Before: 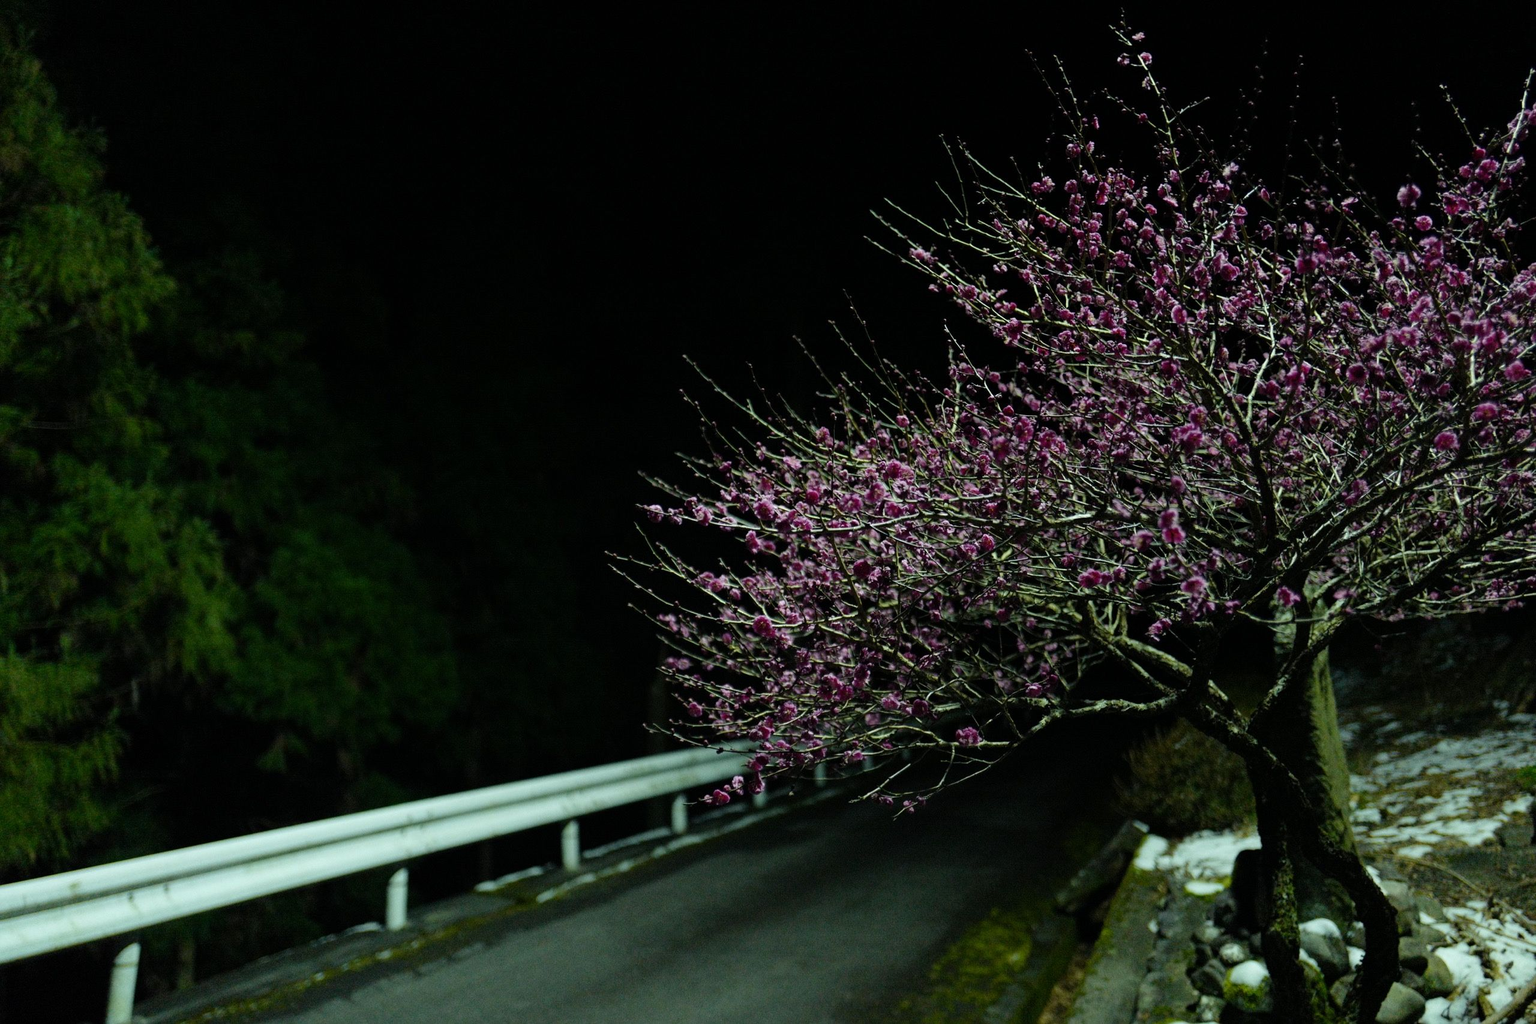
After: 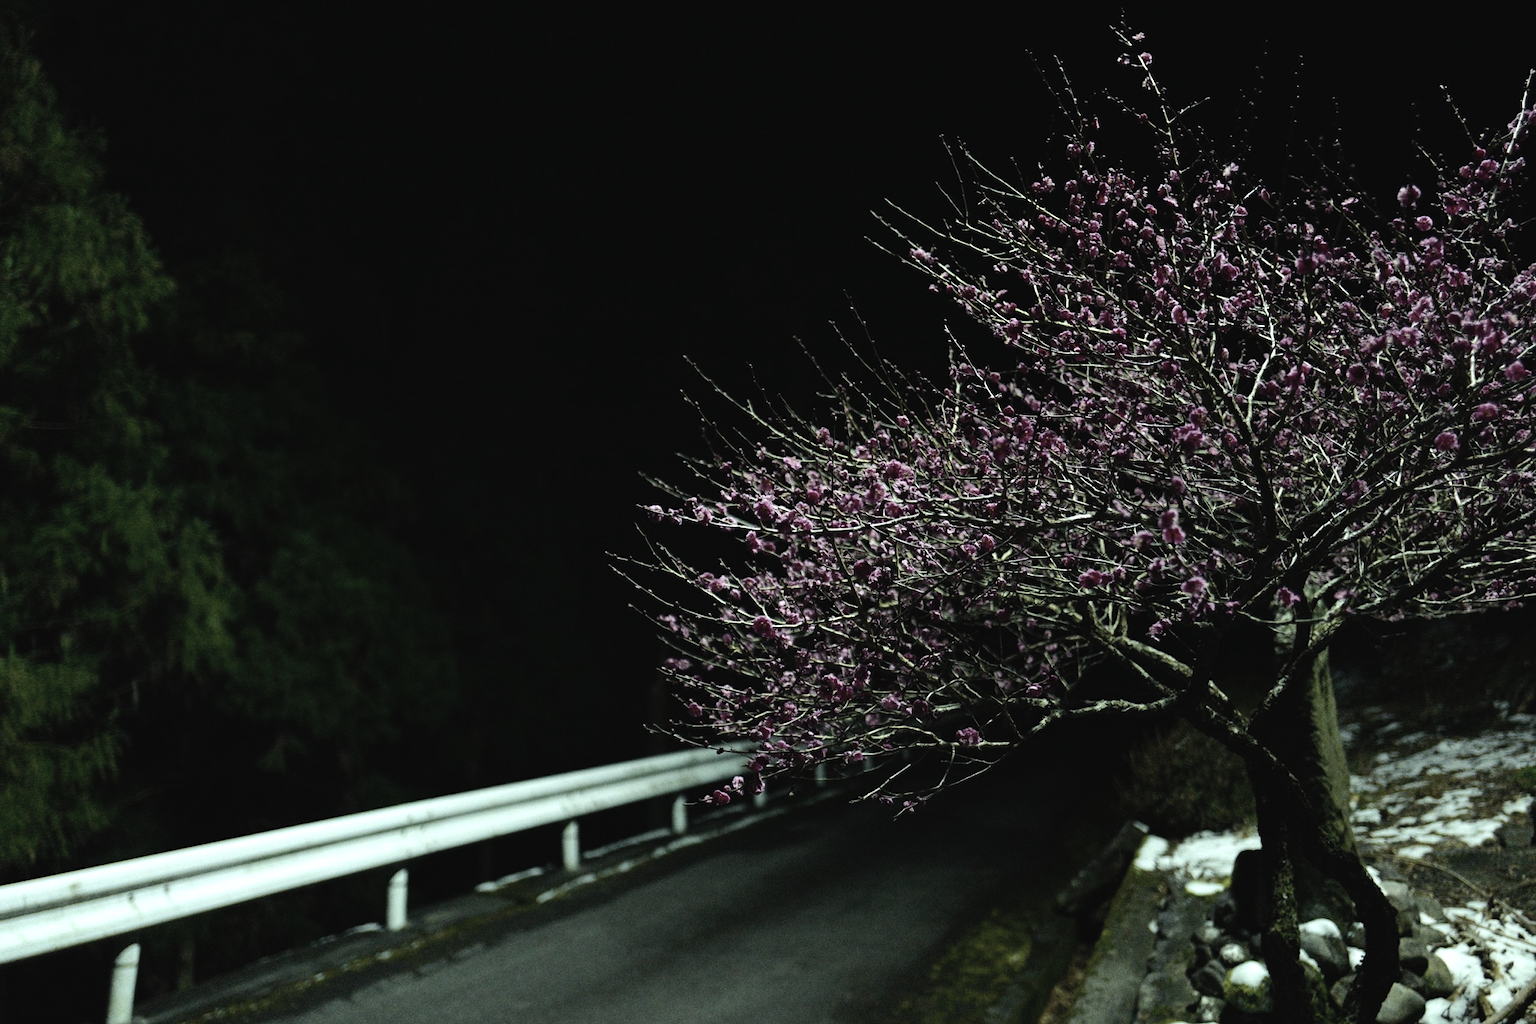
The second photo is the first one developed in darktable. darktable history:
tone equalizer: -8 EV -0.747 EV, -7 EV -0.701 EV, -6 EV -0.578 EV, -5 EV -0.41 EV, -3 EV 0.372 EV, -2 EV 0.6 EV, -1 EV 0.686 EV, +0 EV 0.737 EV, edges refinement/feathering 500, mask exposure compensation -1.57 EV, preserve details no
contrast brightness saturation: contrast -0.055, saturation -0.391
